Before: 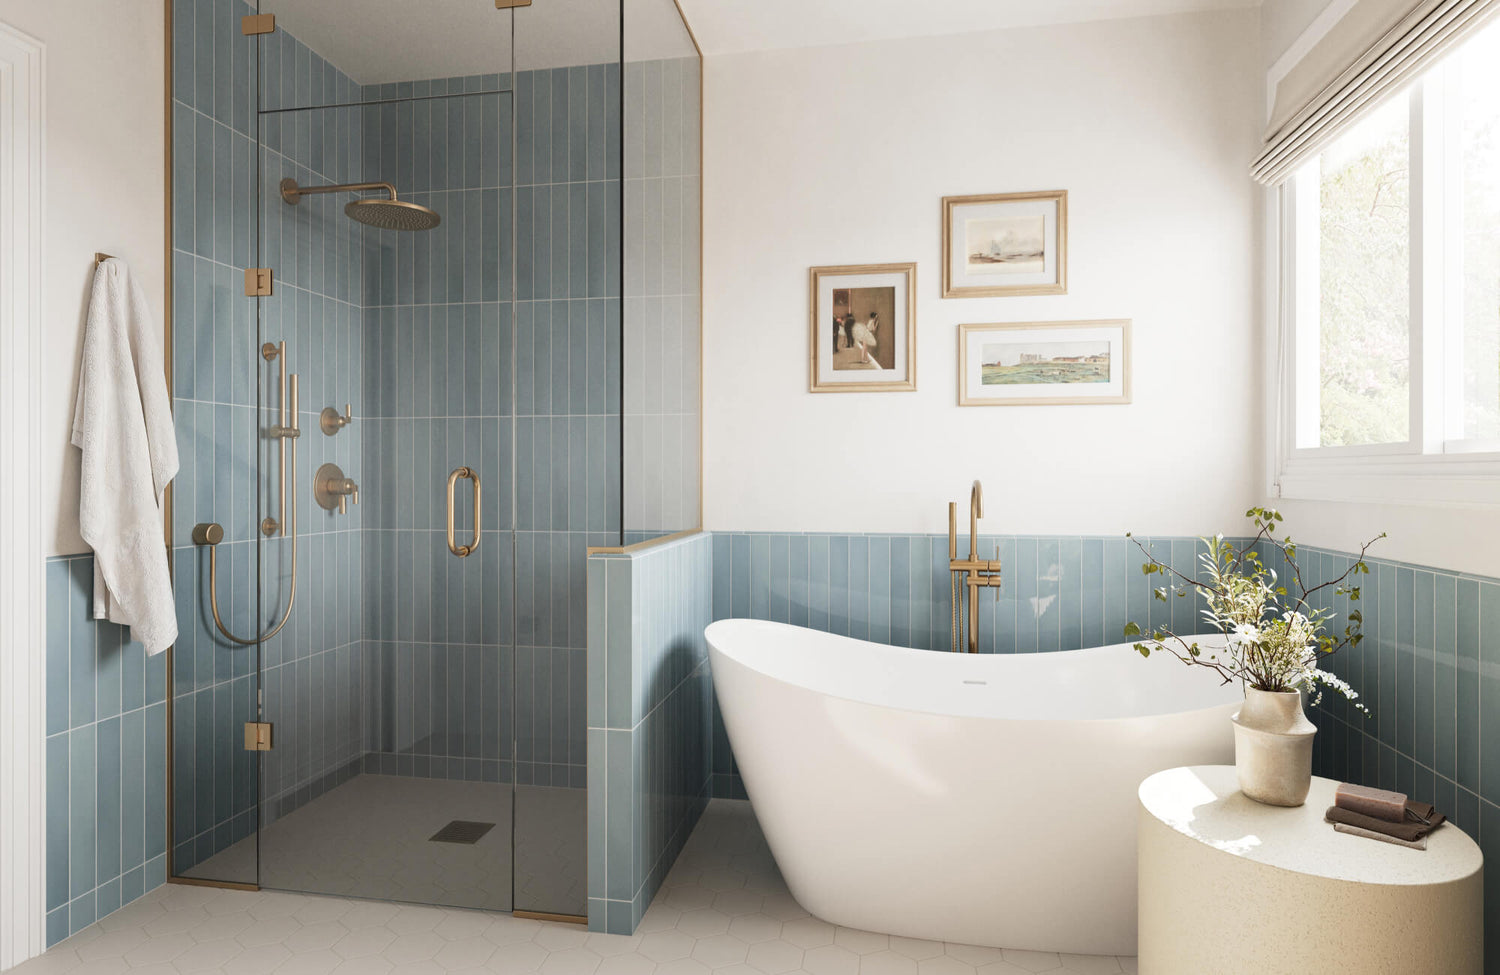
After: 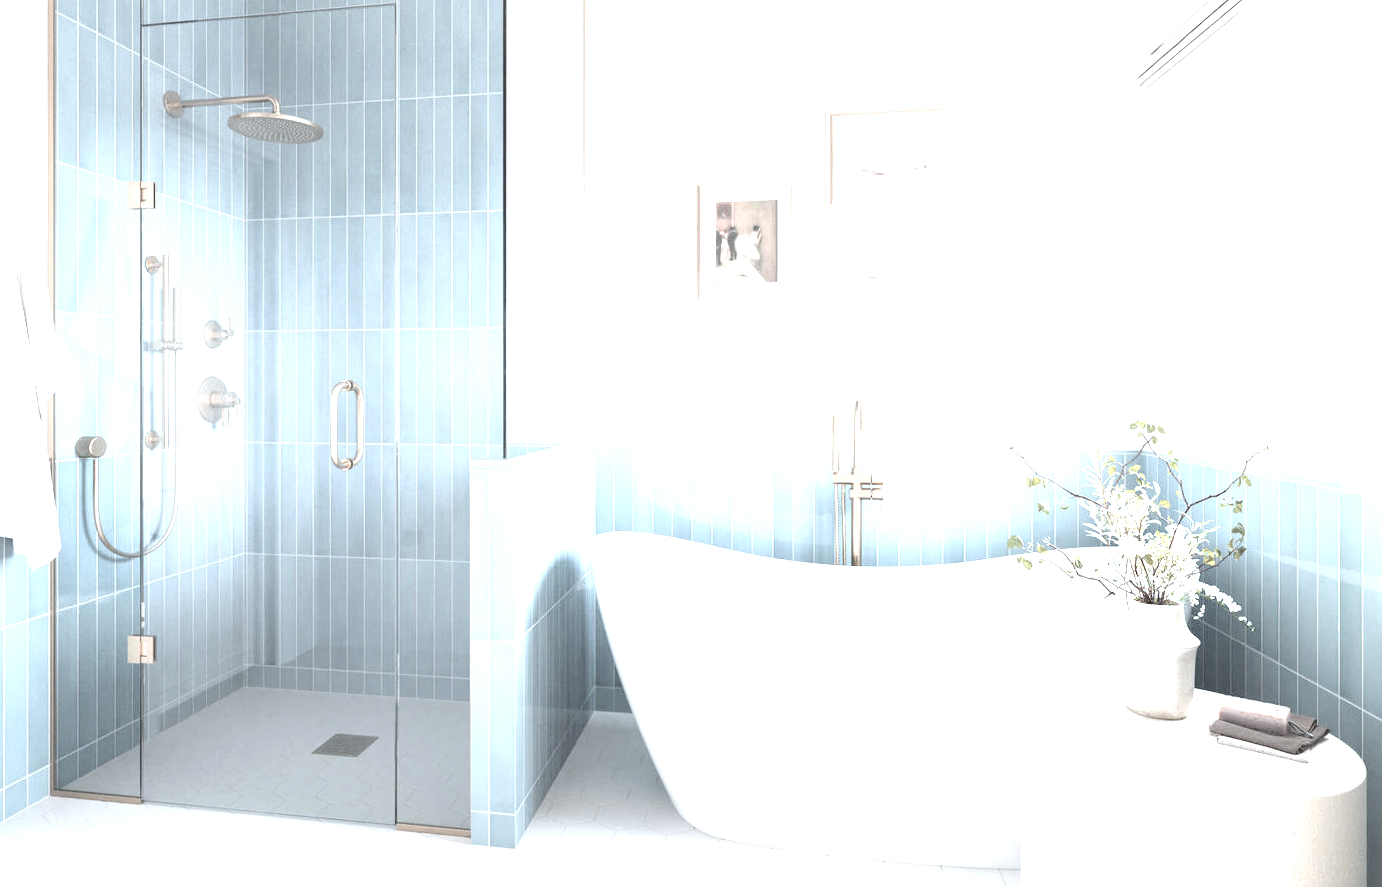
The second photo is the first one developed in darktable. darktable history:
exposure: exposure 1.988 EV, compensate highlight preservation false
crop and rotate: left 7.801%, top 8.983%
color correction: highlights a* -3.81, highlights b* -10.96
contrast brightness saturation: brightness 0.185, saturation -0.49
tone equalizer: edges refinement/feathering 500, mask exposure compensation -1.57 EV, preserve details no
tone curve: curves: ch0 [(0, 0) (0.003, 0.002) (0.011, 0.007) (0.025, 0.015) (0.044, 0.026) (0.069, 0.041) (0.1, 0.059) (0.136, 0.08) (0.177, 0.105) (0.224, 0.132) (0.277, 0.163) (0.335, 0.198) (0.399, 0.253) (0.468, 0.341) (0.543, 0.435) (0.623, 0.532) (0.709, 0.635) (0.801, 0.745) (0.898, 0.873) (1, 1)], color space Lab, linked channels, preserve colors none
levels: levels [0, 0.43, 0.984]
